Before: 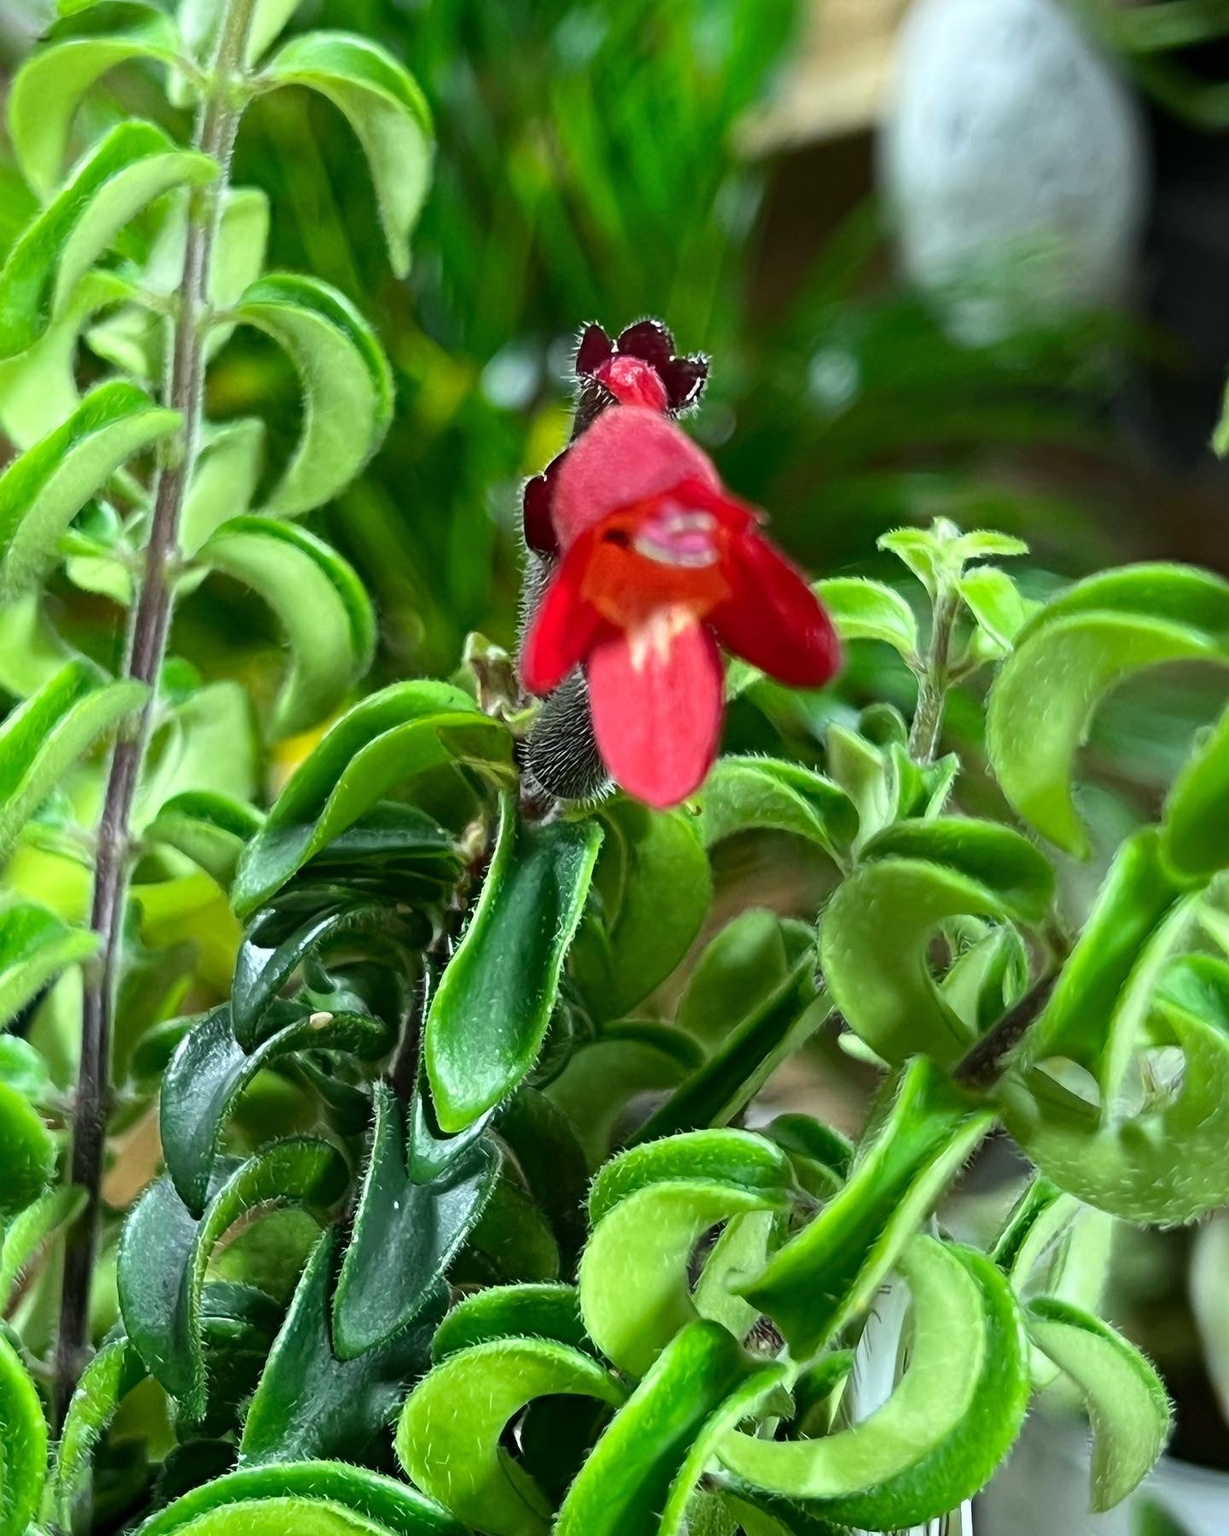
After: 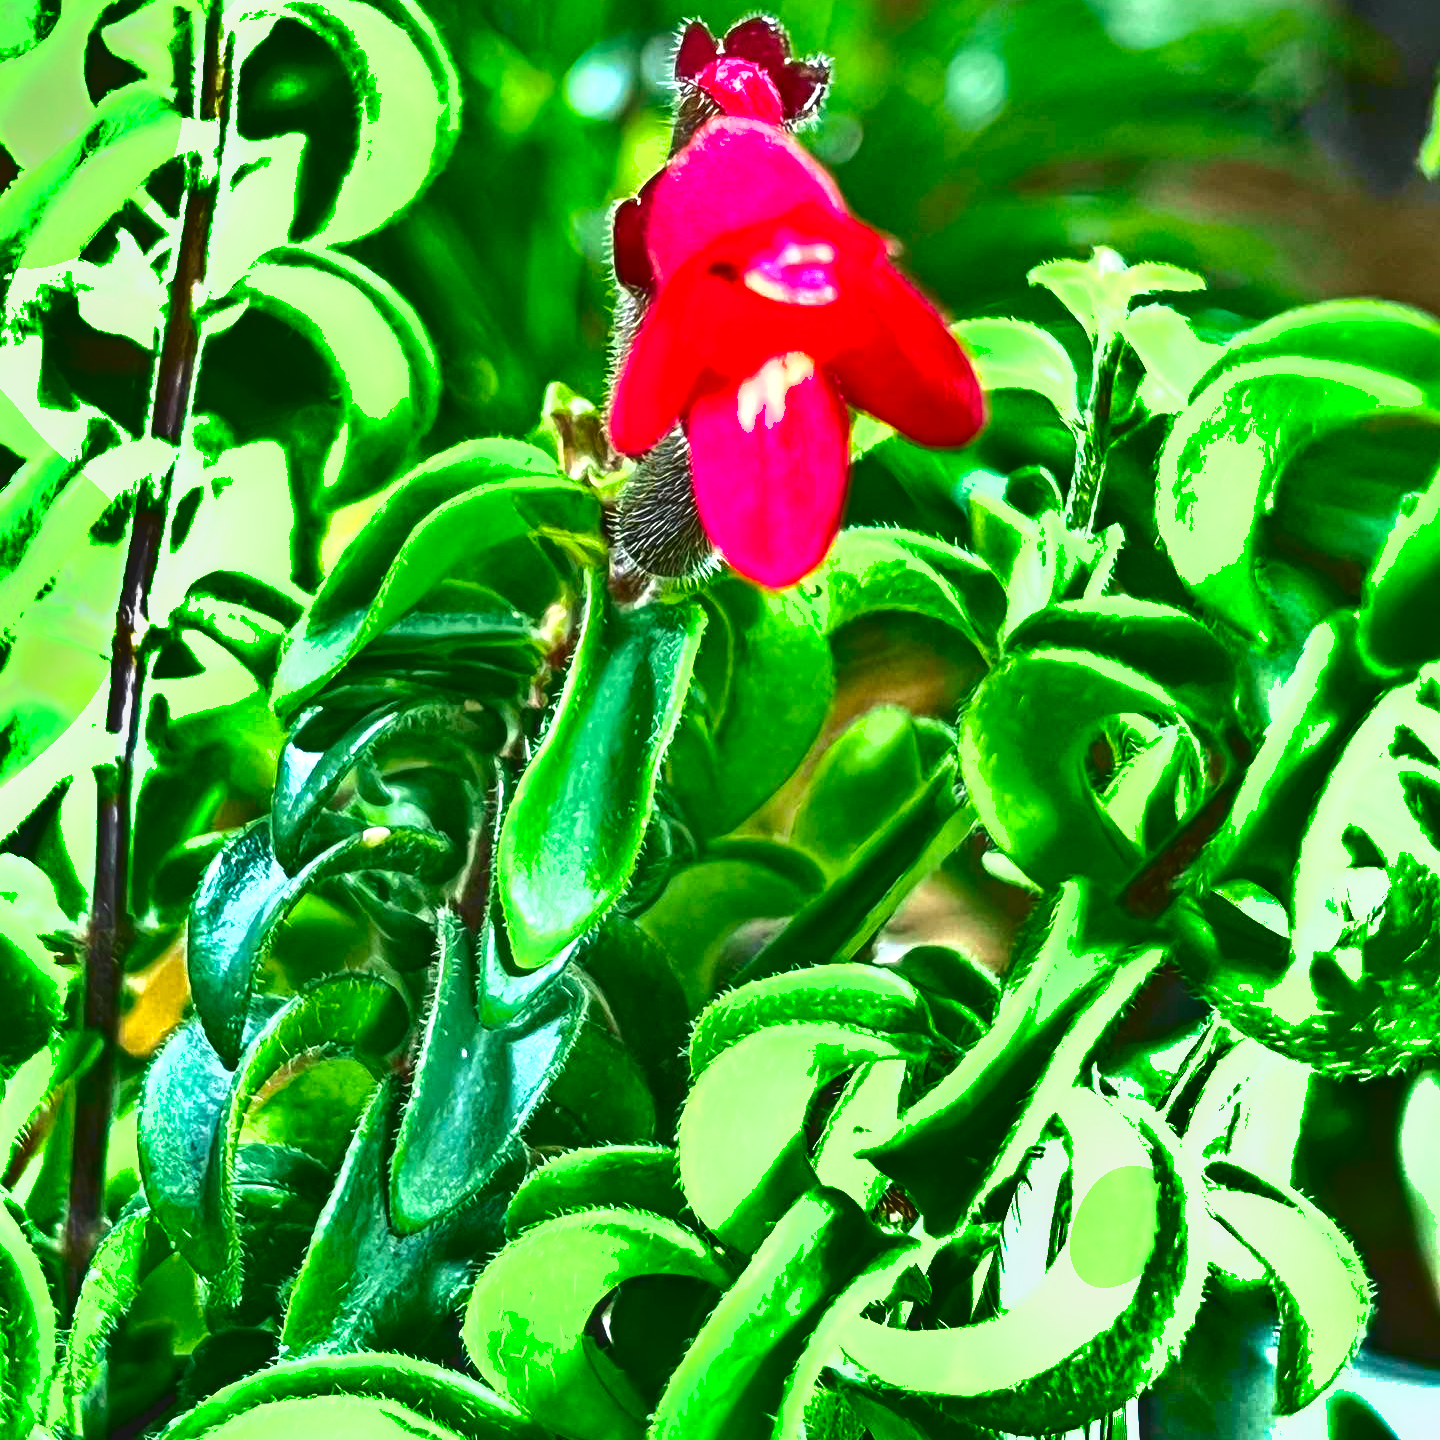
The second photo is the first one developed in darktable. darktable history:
exposure: black level correction 0, exposure 1.5 EV, compensate exposure bias true, compensate highlight preservation false
white balance: emerald 1
crop and rotate: top 19.998%
shadows and highlights: shadows 20.91, highlights -82.73, soften with gaussian
color correction: saturation 1.32
local contrast: detail 110%
tone curve: curves: ch0 [(0, 0.023) (0.037, 0.04) (0.131, 0.128) (0.304, 0.331) (0.504, 0.584) (0.616, 0.687) (0.704, 0.764) (0.808, 0.823) (1, 1)]; ch1 [(0, 0) (0.301, 0.3) (0.477, 0.472) (0.493, 0.497) (0.508, 0.501) (0.544, 0.541) (0.563, 0.565) (0.626, 0.66) (0.721, 0.776) (1, 1)]; ch2 [(0, 0) (0.249, 0.216) (0.349, 0.343) (0.424, 0.442) (0.476, 0.483) (0.502, 0.5) (0.517, 0.519) (0.532, 0.553) (0.569, 0.587) (0.634, 0.628) (0.706, 0.729) (0.828, 0.742) (1, 0.9)], color space Lab, independent channels, preserve colors none
